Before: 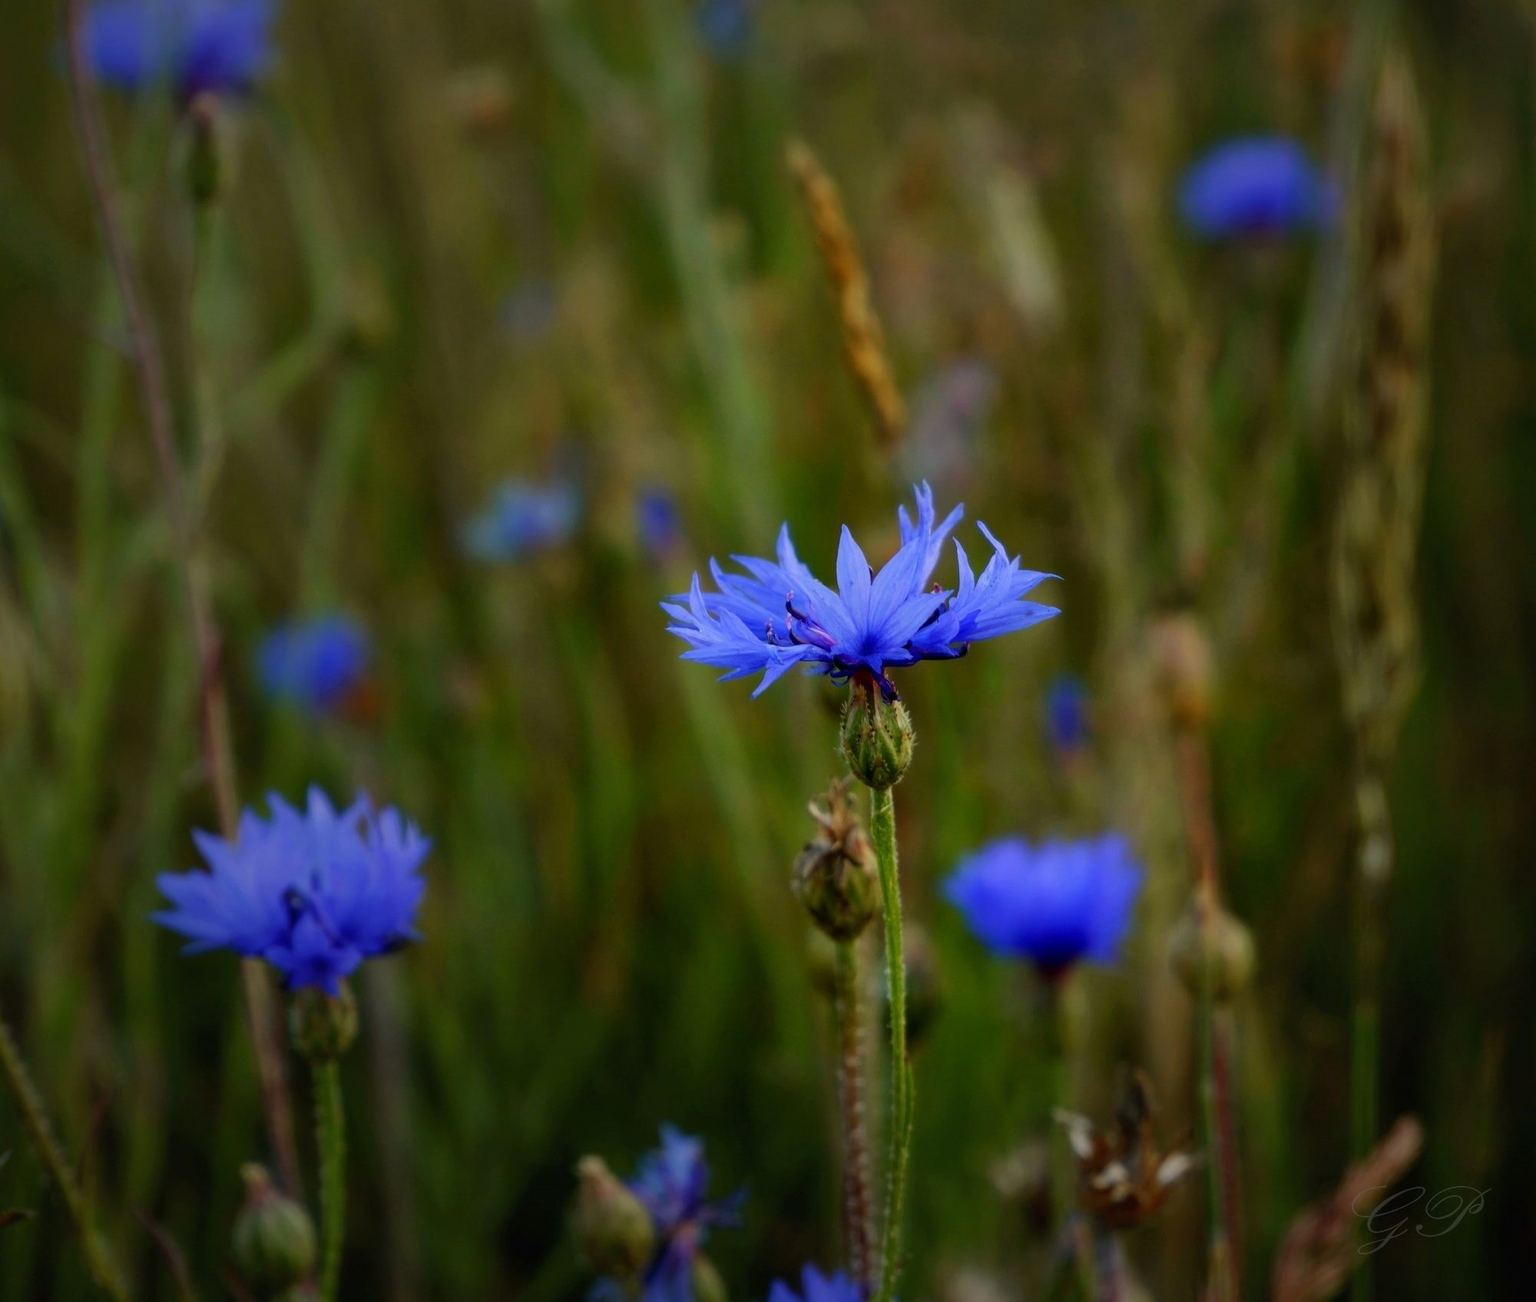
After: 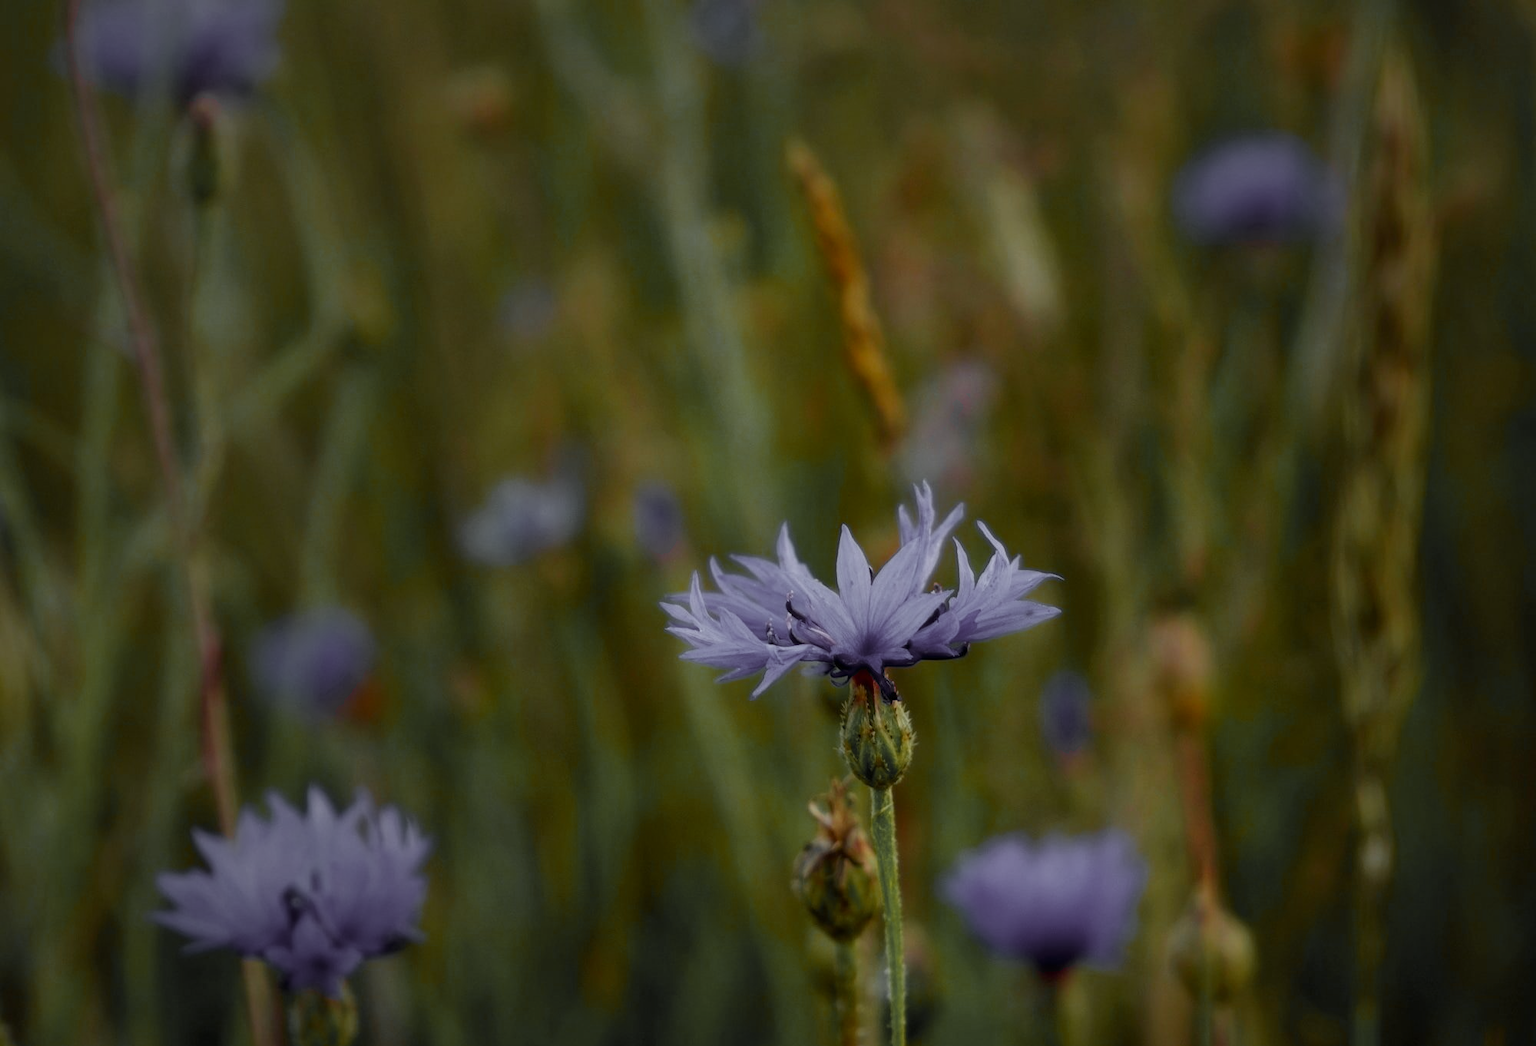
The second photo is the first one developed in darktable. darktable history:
crop: bottom 19.644%
color zones: curves: ch0 [(0.004, 0.388) (0.125, 0.392) (0.25, 0.404) (0.375, 0.5) (0.5, 0.5) (0.625, 0.5) (0.75, 0.5) (0.875, 0.5)]; ch1 [(0, 0.5) (0.125, 0.5) (0.25, 0.5) (0.375, 0.124) (0.524, 0.124) (0.645, 0.128) (0.789, 0.132) (0.914, 0.096) (0.998, 0.068)]
